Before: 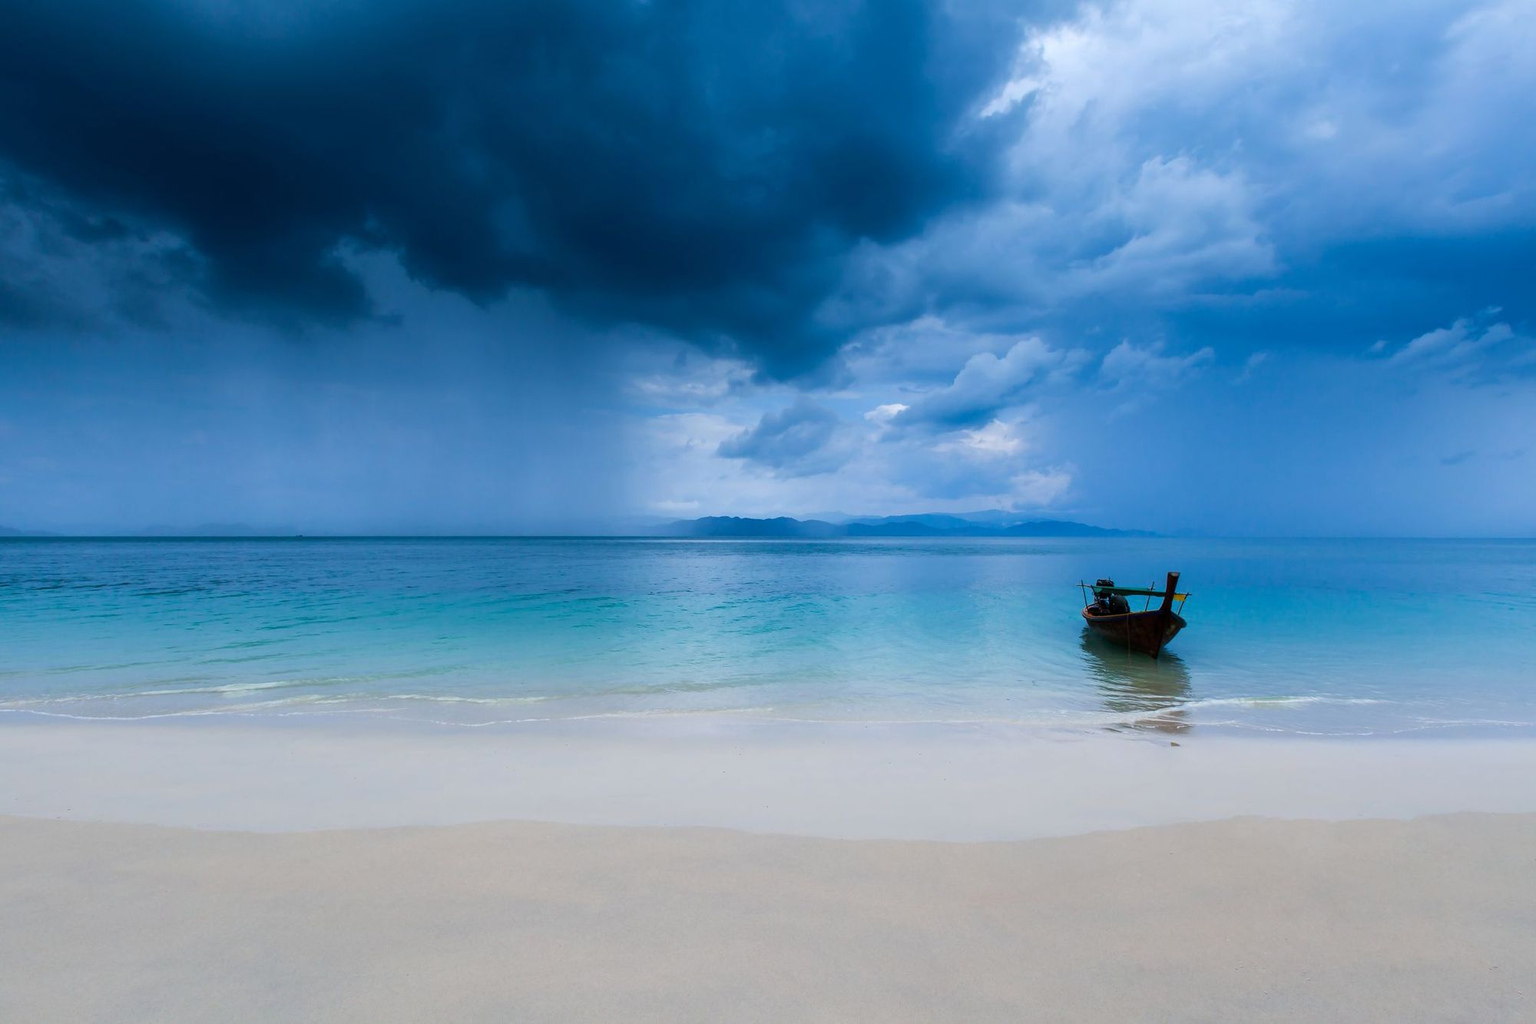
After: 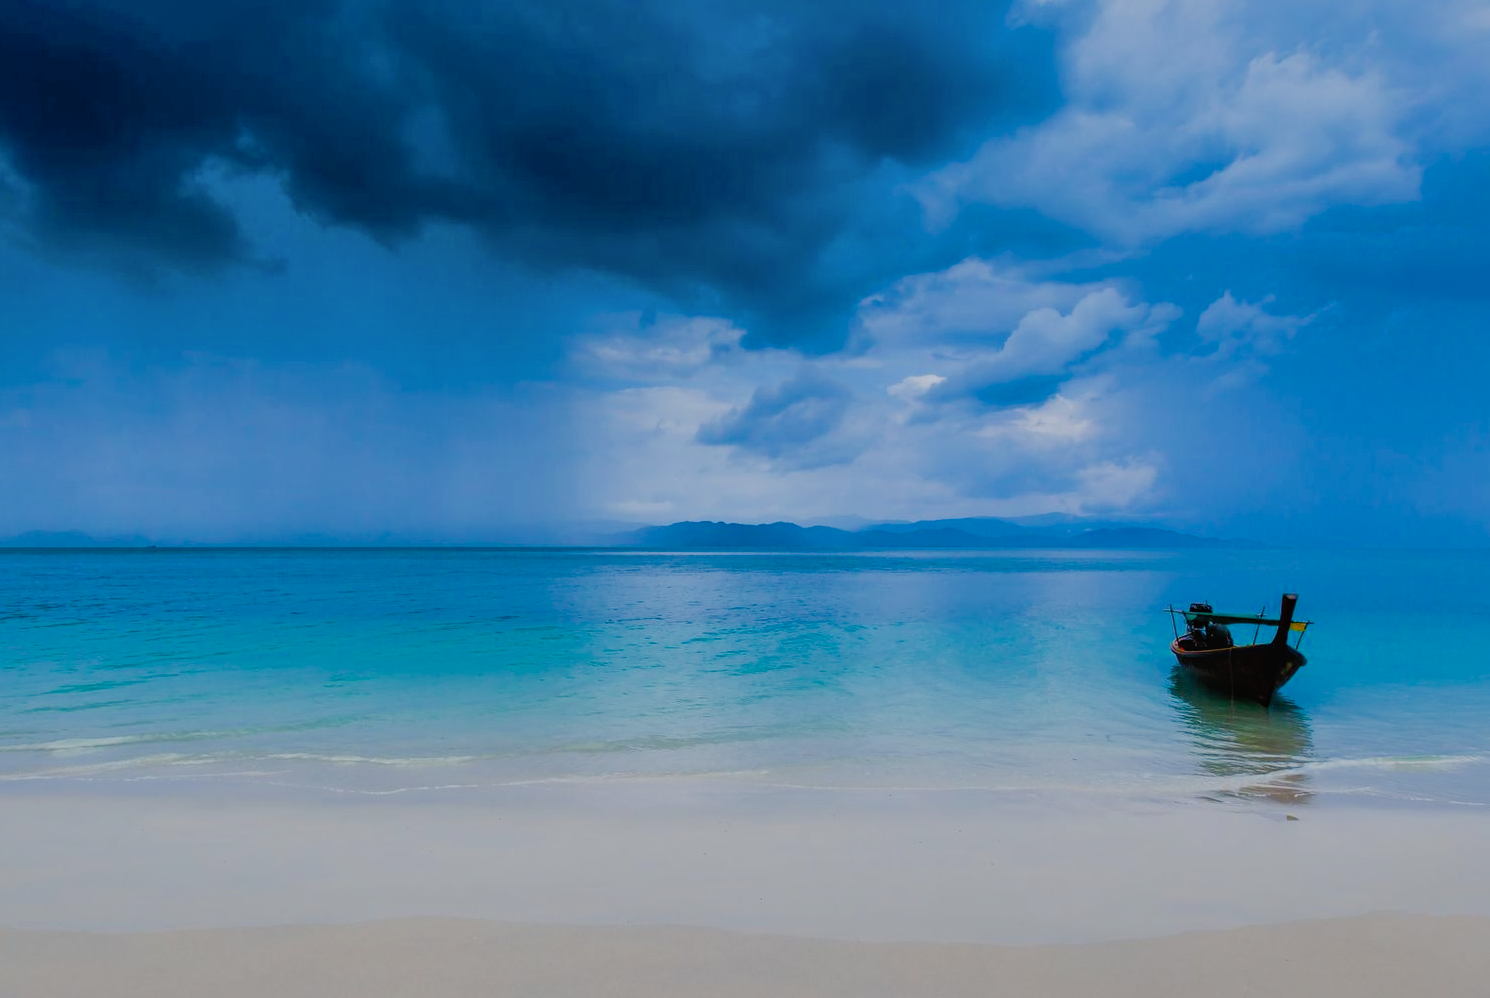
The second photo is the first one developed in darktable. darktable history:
local contrast: detail 109%
filmic rgb: black relative exposure -7.32 EV, white relative exposure 5.06 EV, hardness 3.21
shadows and highlights: on, module defaults
color balance rgb: shadows fall-off 100.568%, perceptual saturation grading › global saturation 35.139%, perceptual saturation grading › highlights -29.826%, perceptual saturation grading › shadows 35.231%, mask middle-gray fulcrum 21.834%
crop and rotate: left 11.903%, top 11.392%, right 13.549%, bottom 13.706%
